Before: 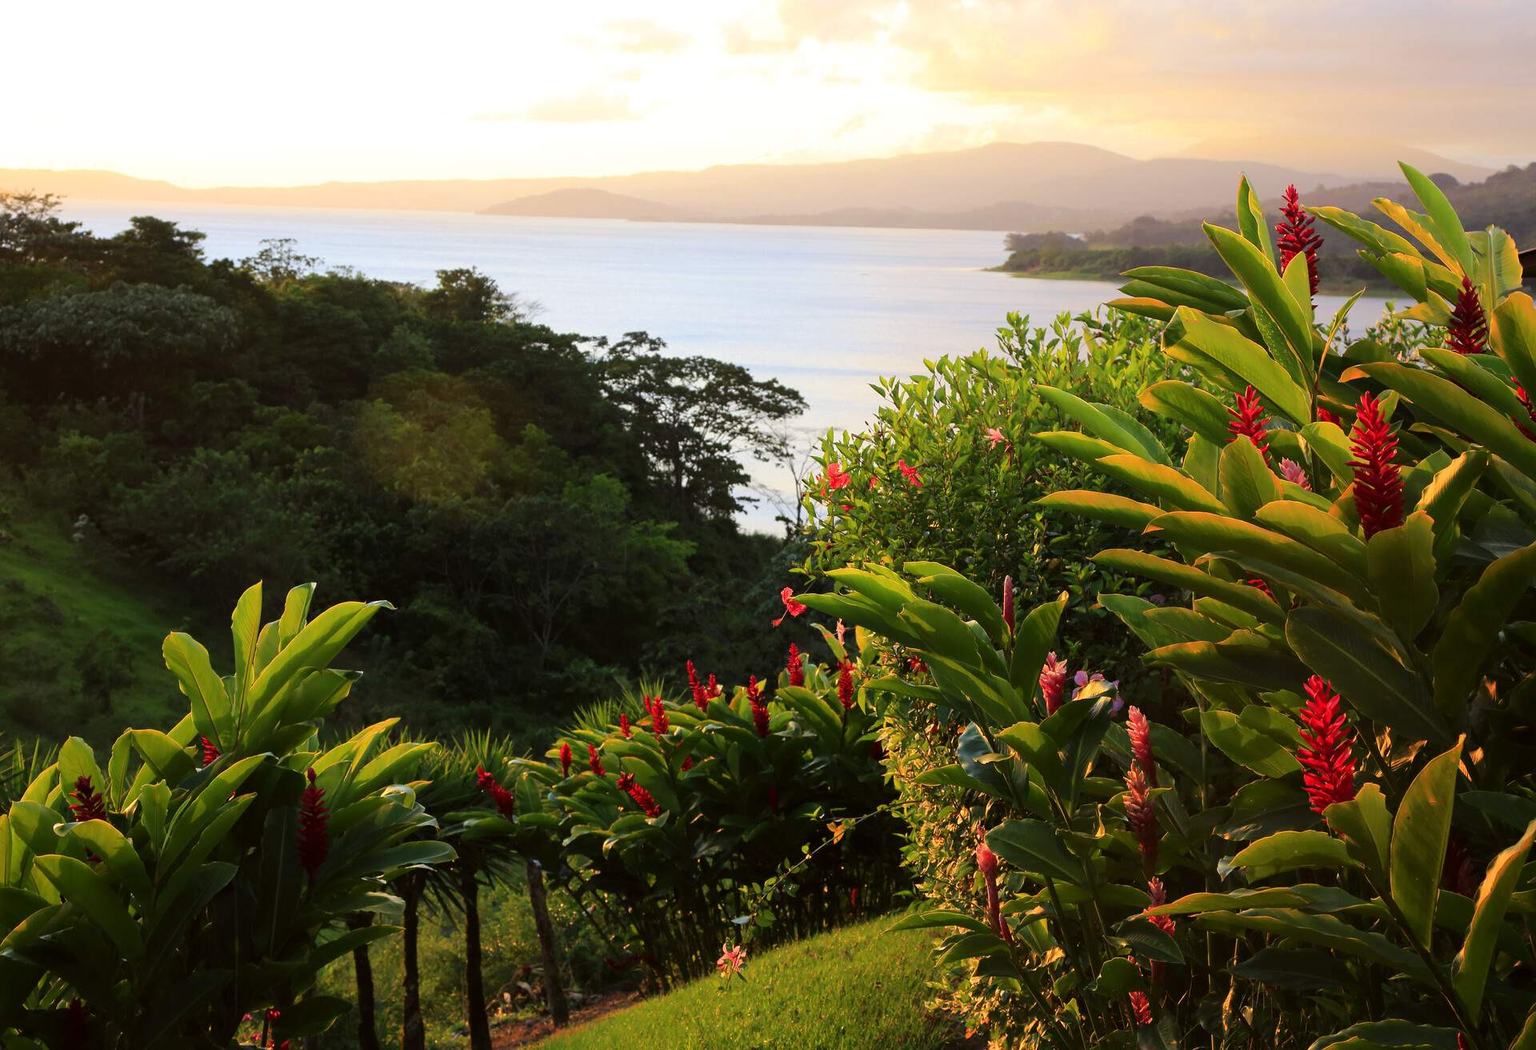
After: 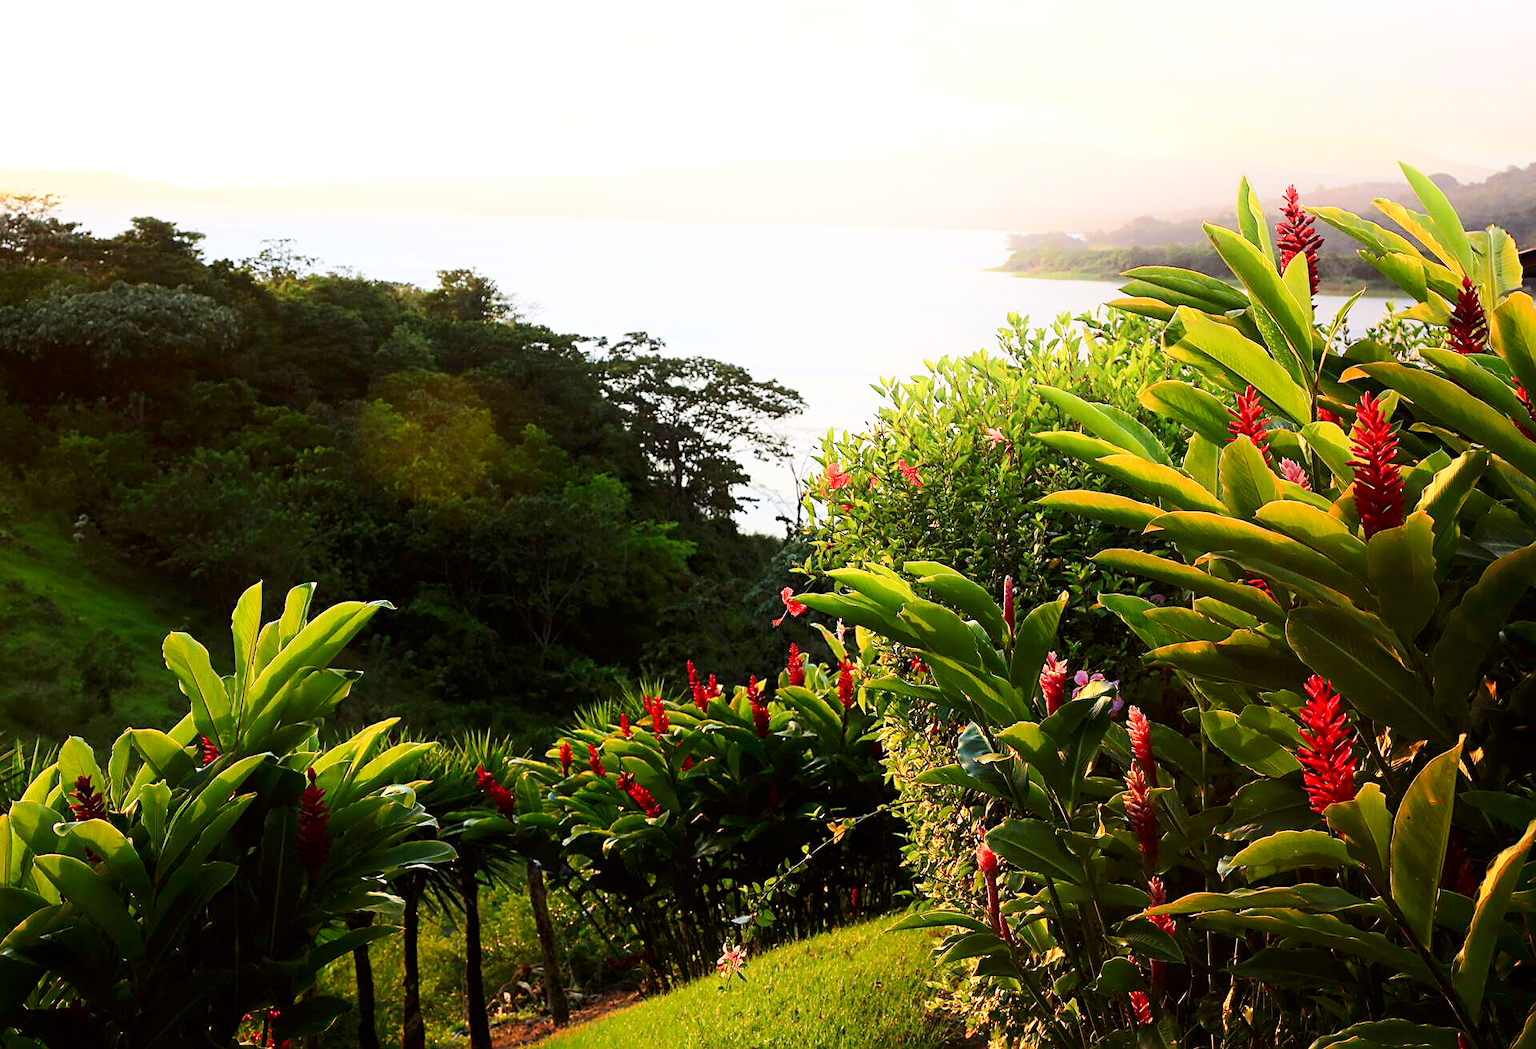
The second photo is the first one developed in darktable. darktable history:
sharpen: on, module defaults
shadows and highlights: shadows -39.05, highlights 63.28, soften with gaussian
base curve: curves: ch0 [(0, 0) (0.005, 0.002) (0.15, 0.3) (0.4, 0.7) (0.75, 0.95) (1, 1)], preserve colors none
